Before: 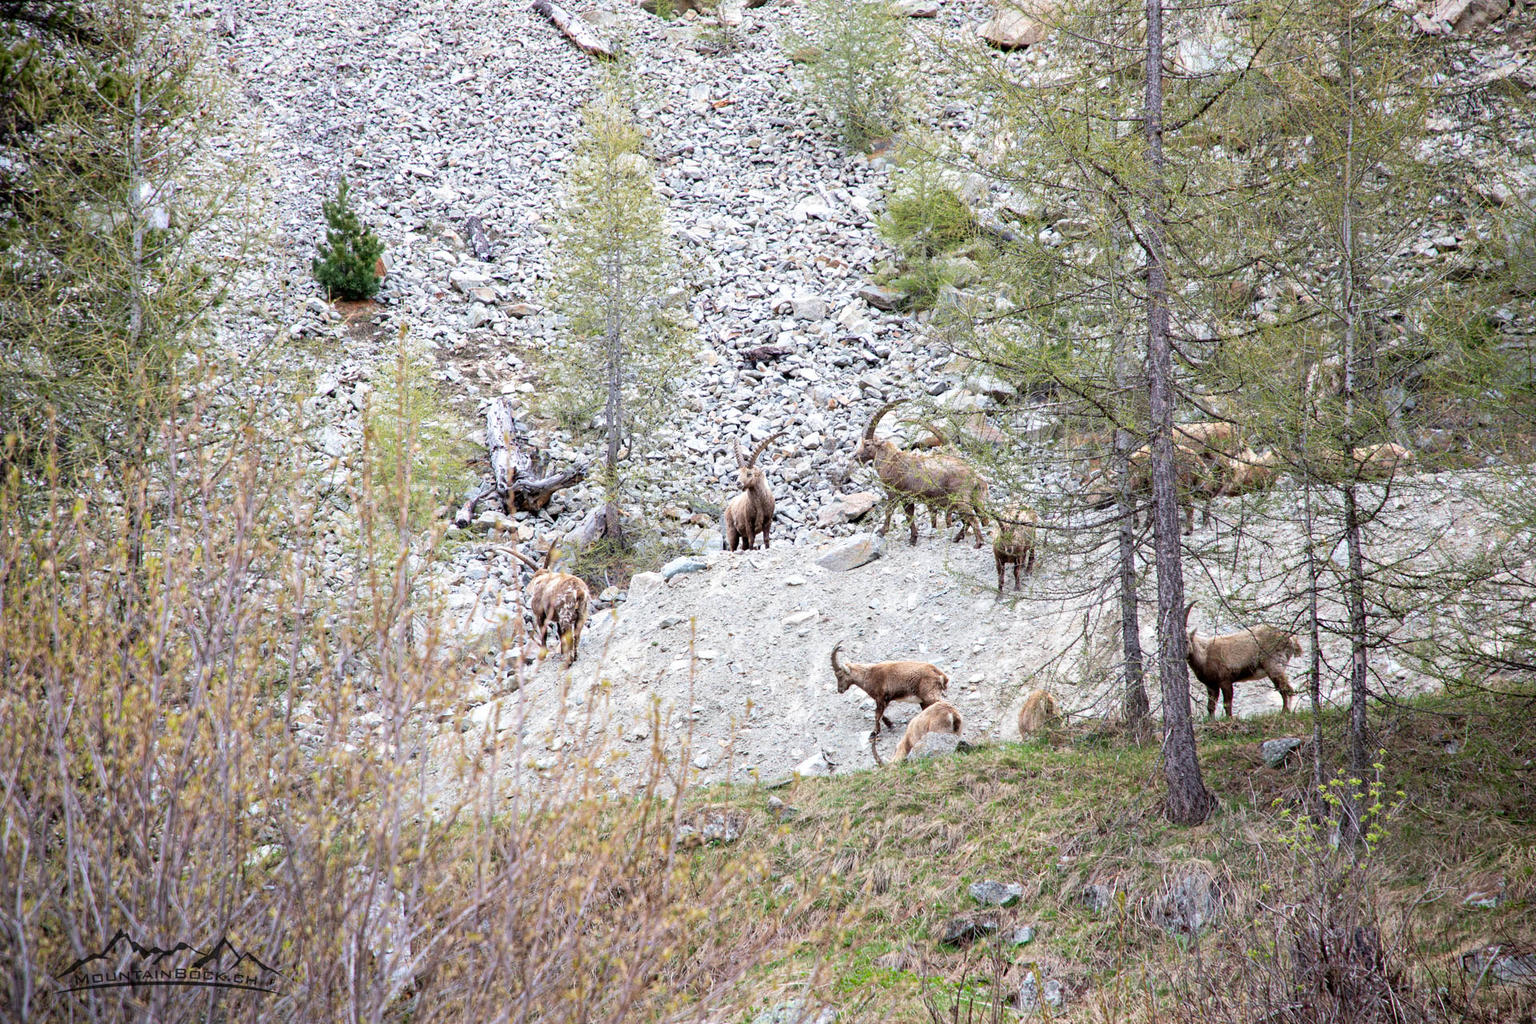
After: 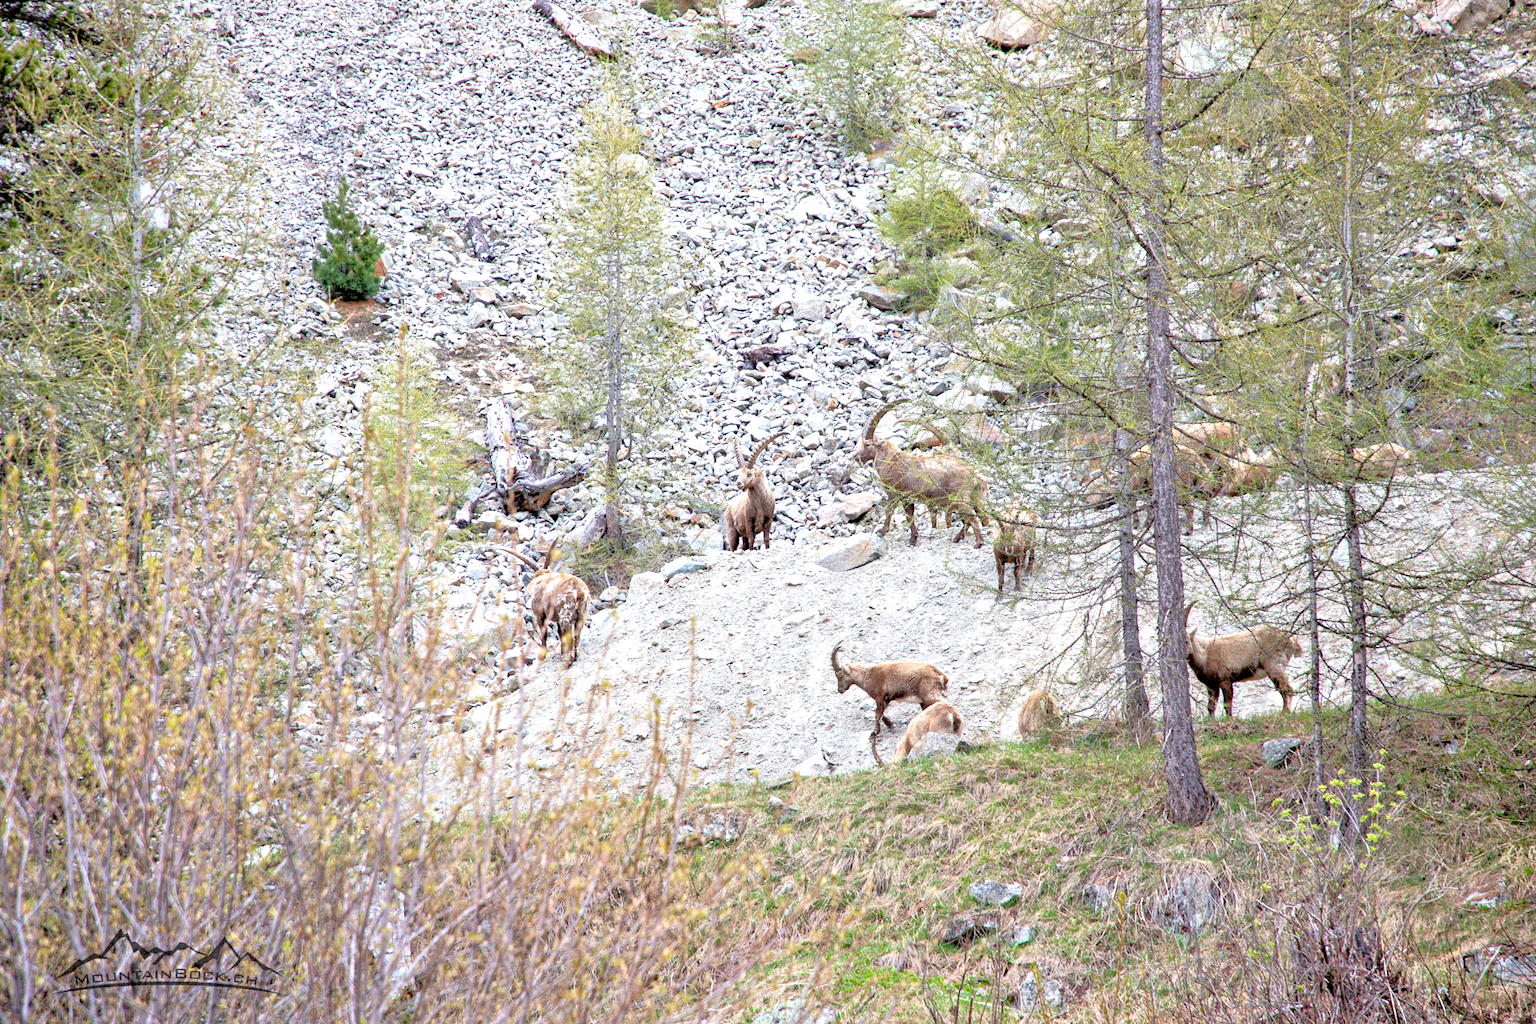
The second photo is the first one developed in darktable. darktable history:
tone equalizer: -7 EV 0.15 EV, -6 EV 0.6 EV, -5 EV 1.15 EV, -4 EV 1.33 EV, -3 EV 1.15 EV, -2 EV 0.6 EV, -1 EV 0.15 EV, mask exposure compensation -0.5 EV
exposure: black level correction 0.001, exposure 0.955 EV, compensate exposure bias true, compensate highlight preservation false
